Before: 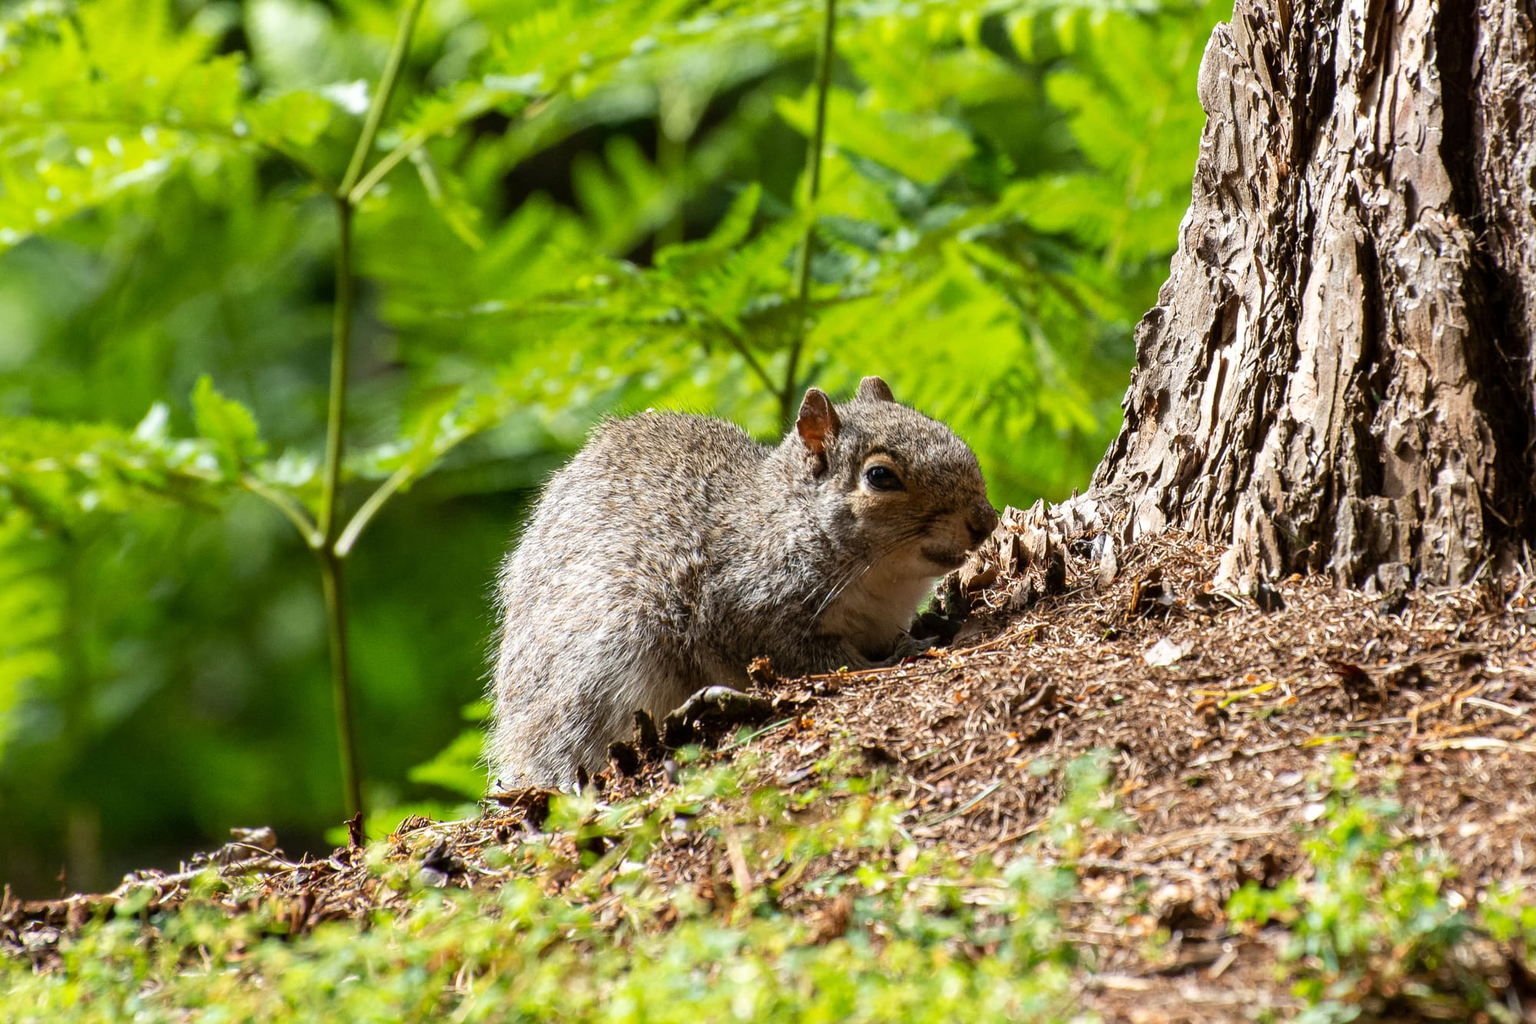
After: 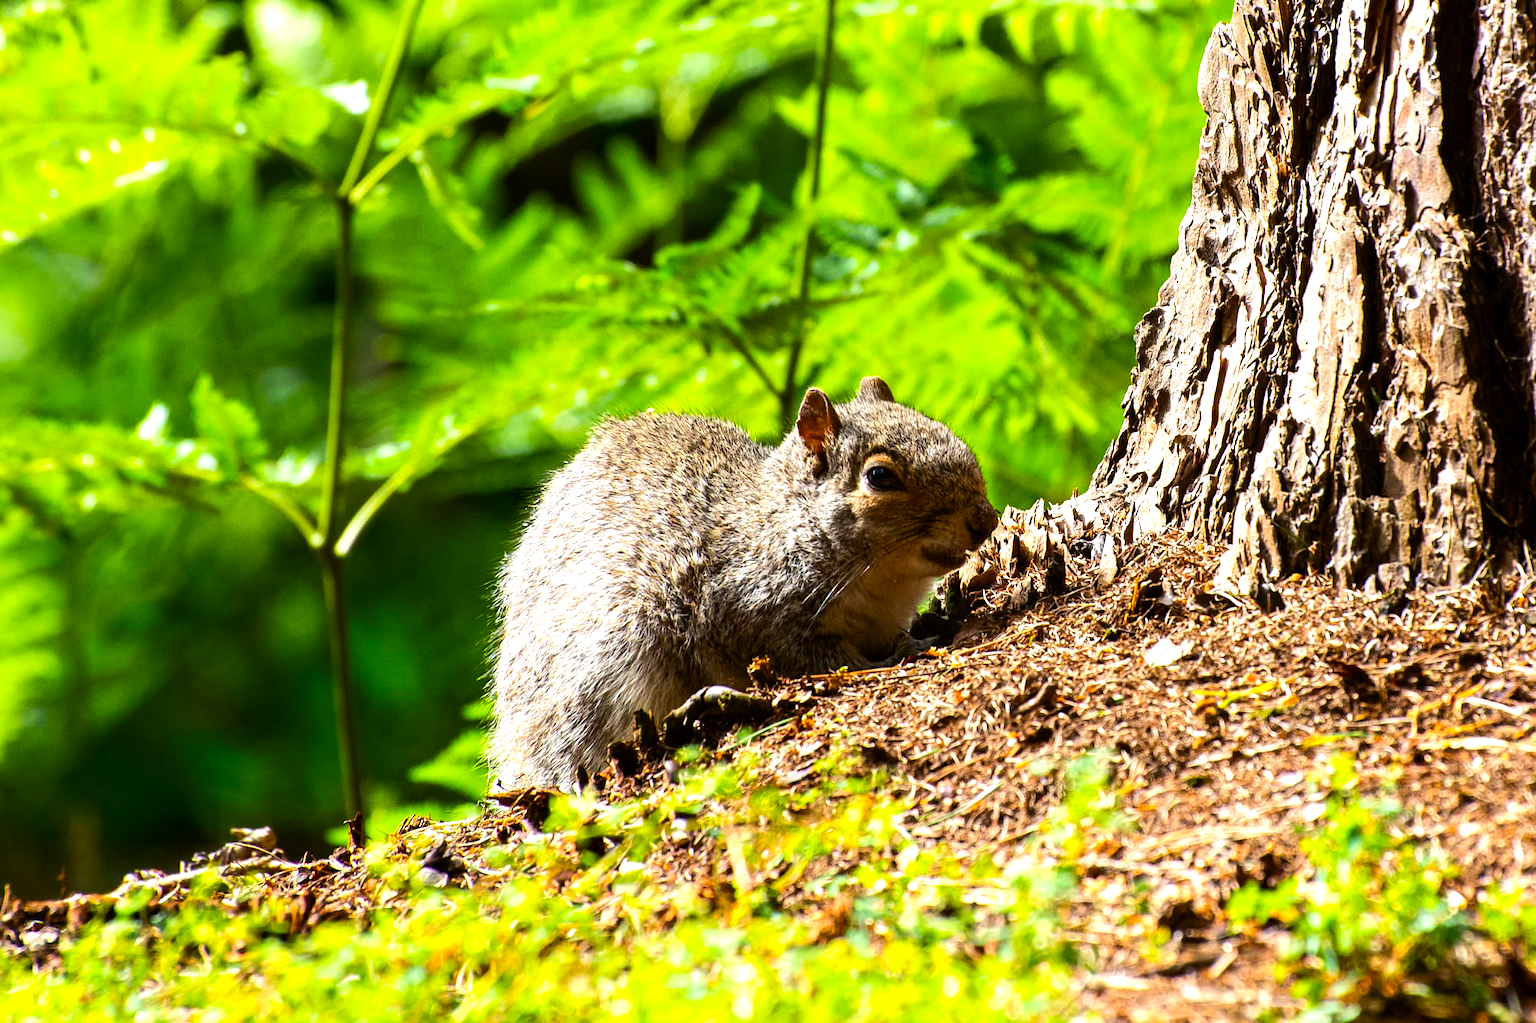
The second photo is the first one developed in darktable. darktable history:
color balance rgb: perceptual saturation grading › global saturation 30%, global vibrance 10%
color contrast: green-magenta contrast 1.2, blue-yellow contrast 1.2
tone equalizer: -8 EV -0.75 EV, -7 EV -0.7 EV, -6 EV -0.6 EV, -5 EV -0.4 EV, -3 EV 0.4 EV, -2 EV 0.6 EV, -1 EV 0.7 EV, +0 EV 0.75 EV, edges refinement/feathering 500, mask exposure compensation -1.57 EV, preserve details no
shadows and highlights: shadows -70, highlights 35, soften with gaussian
